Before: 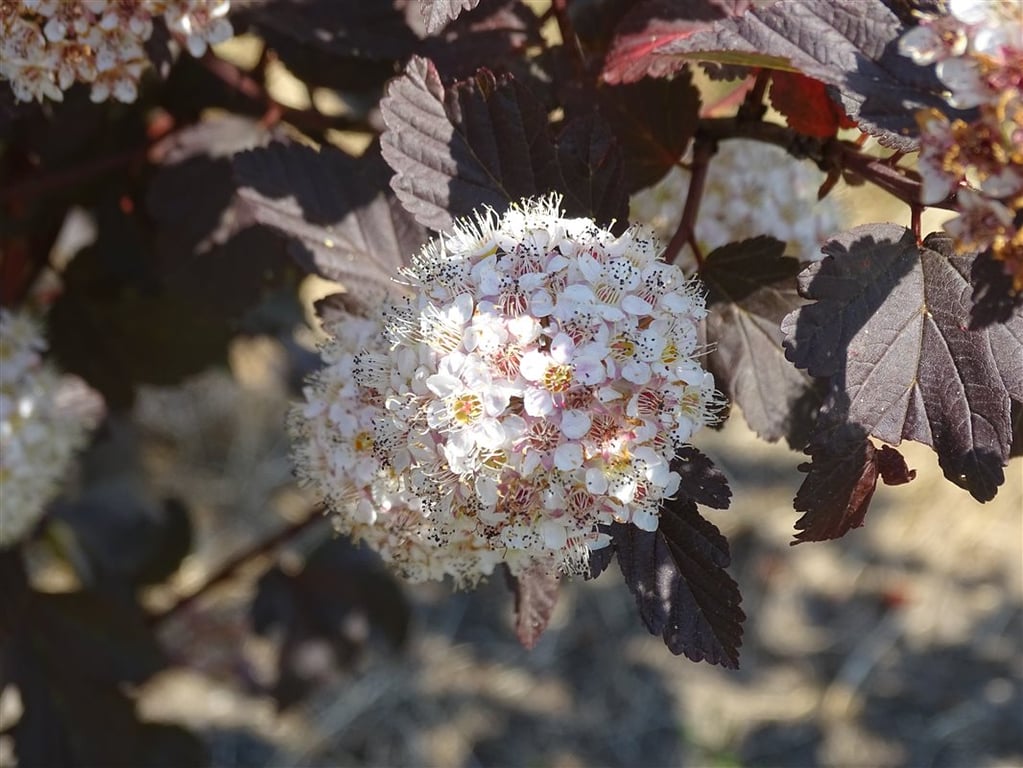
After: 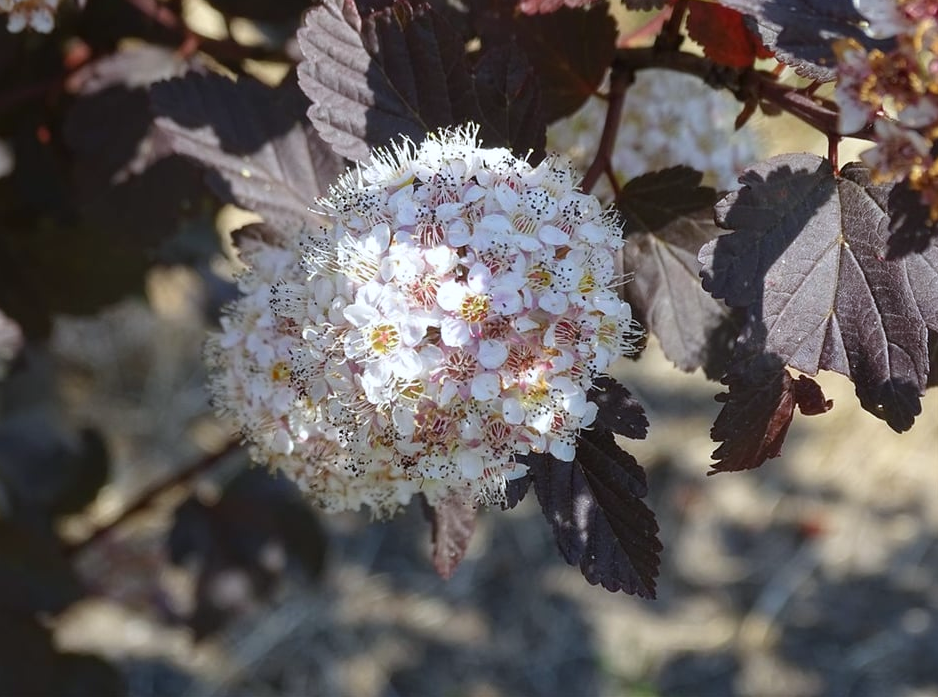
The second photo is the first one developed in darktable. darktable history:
crop and rotate: left 8.262%, top 9.226%
white balance: red 0.967, blue 1.049
